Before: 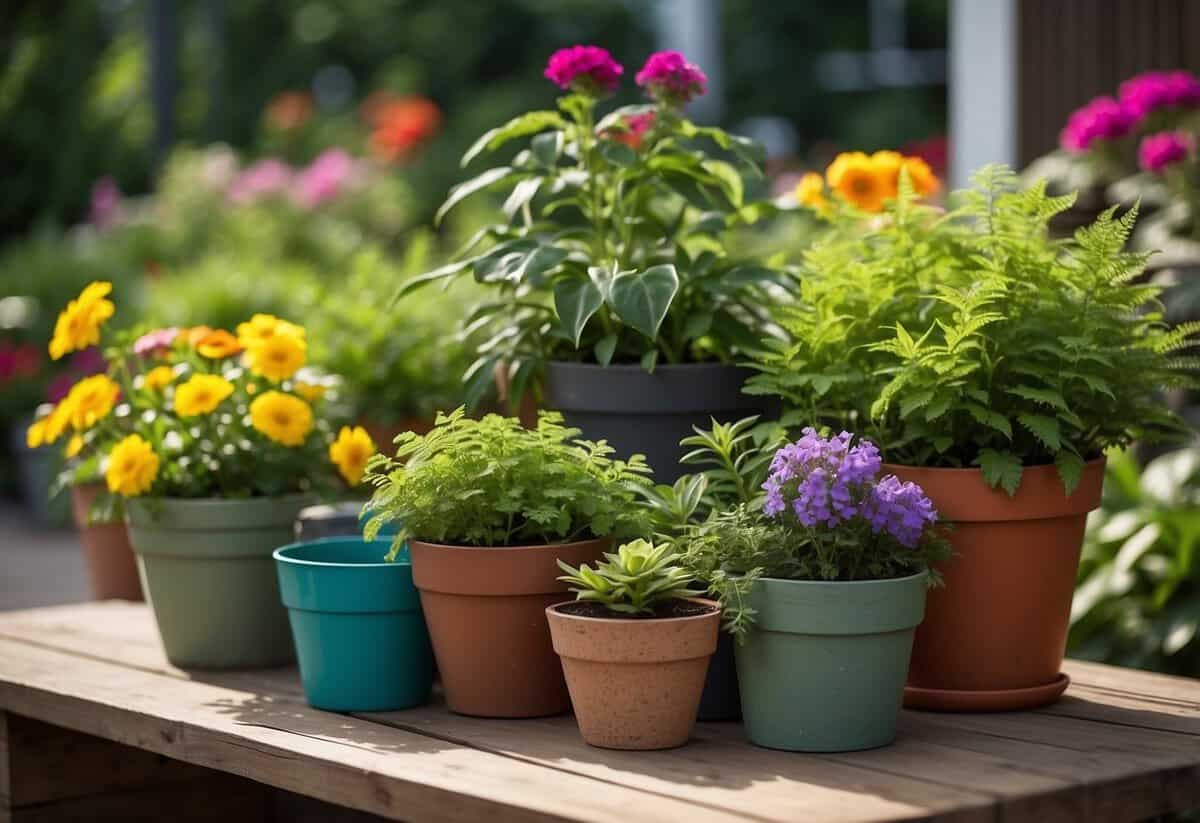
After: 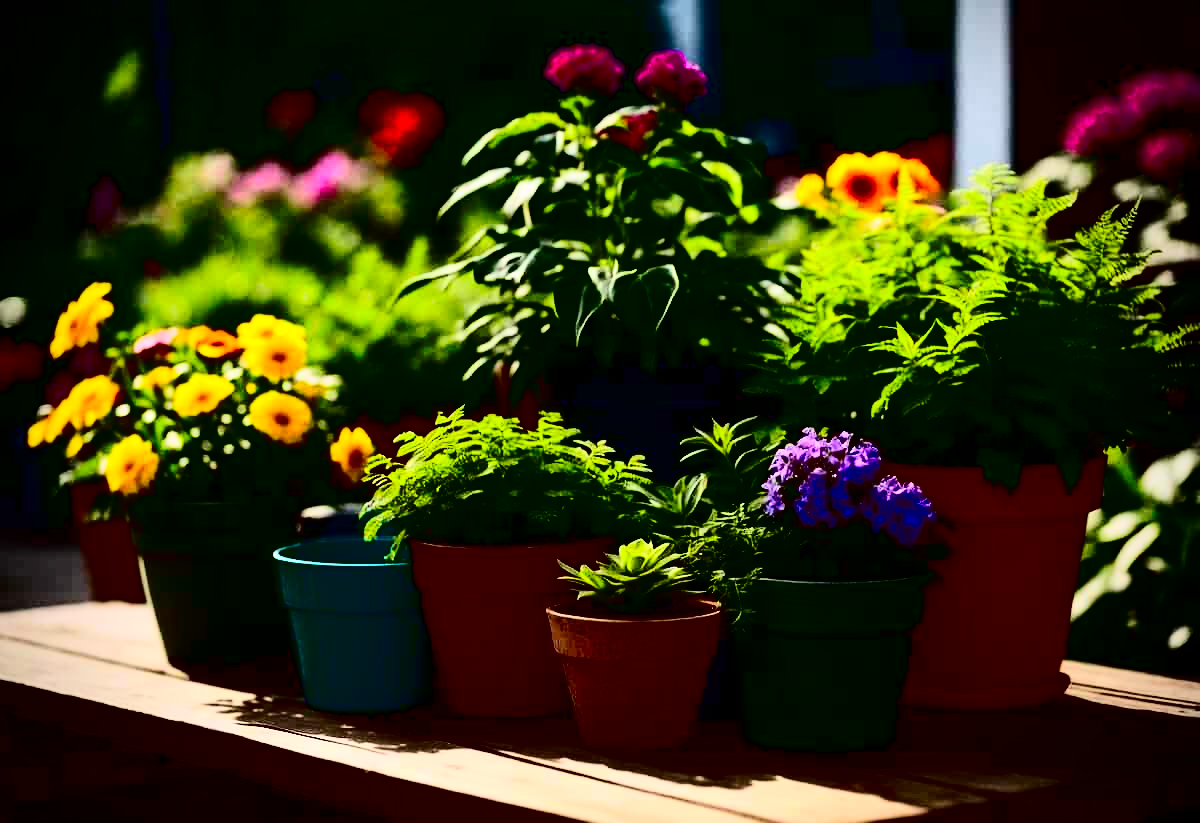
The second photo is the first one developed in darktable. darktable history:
contrast brightness saturation: contrast 0.77, brightness -1, saturation 1
vignetting: fall-off radius 60.65%
